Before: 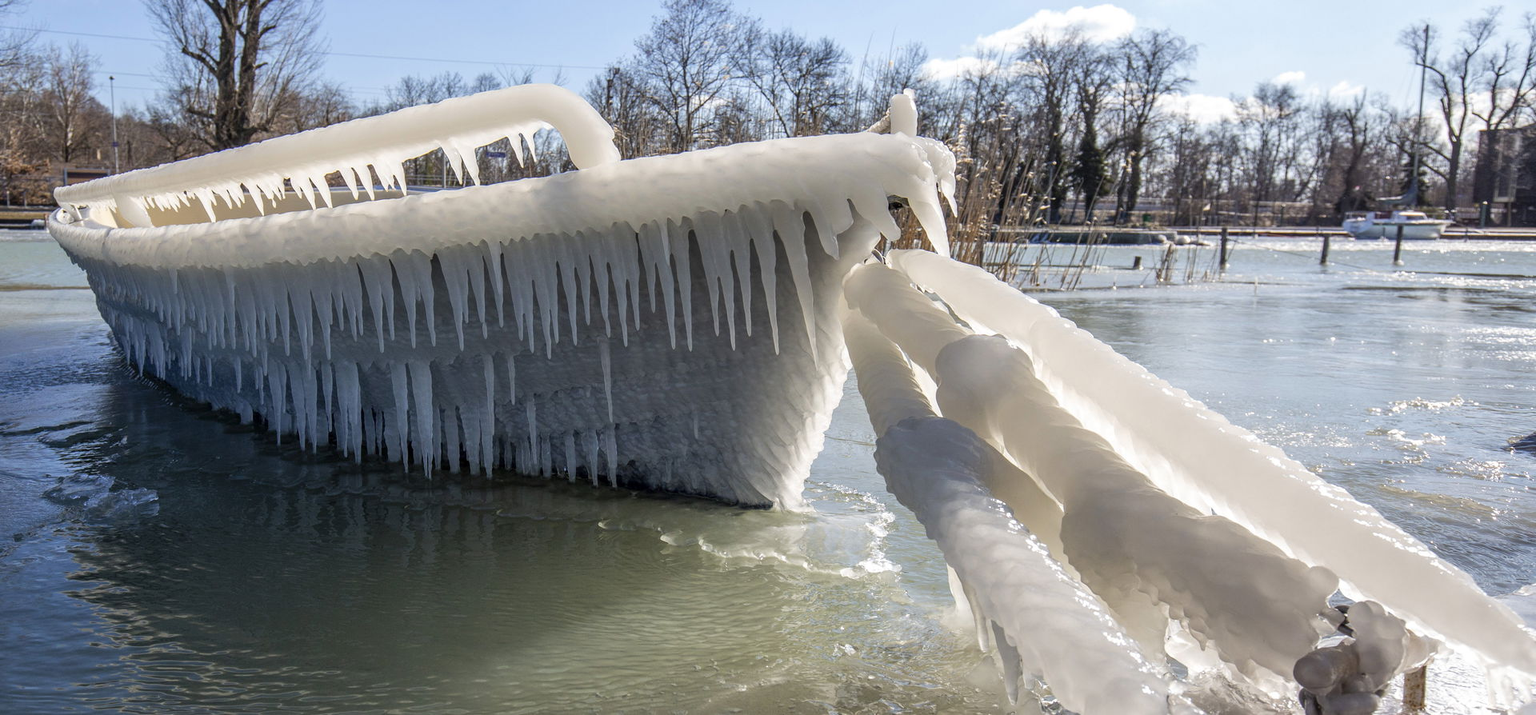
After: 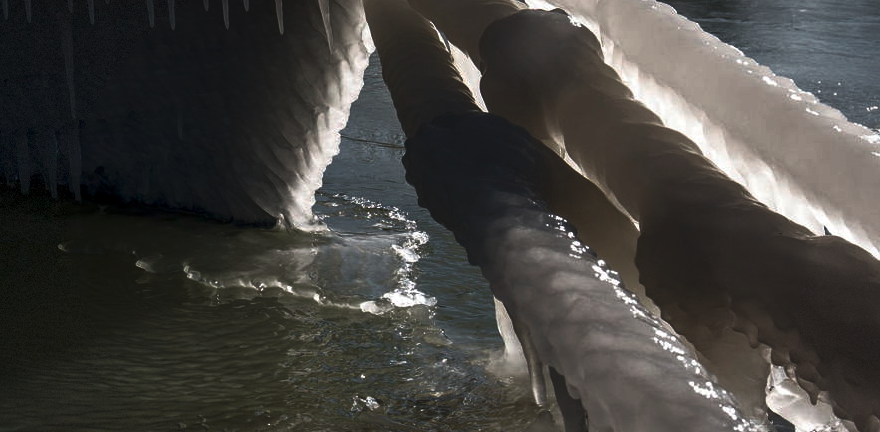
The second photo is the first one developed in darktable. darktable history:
tone curve: curves: ch0 [(0, 0) (0.765, 0.349) (1, 1)], color space Lab, linked channels, preserve colors none
vignetting: fall-off start 85%, fall-off radius 80%, brightness -0.182, saturation -0.3, width/height ratio 1.219, dithering 8-bit output, unbound false
color contrast: green-magenta contrast 1.69, blue-yellow contrast 1.49
crop: left 35.976%, top 45.819%, right 18.162%, bottom 5.807%
